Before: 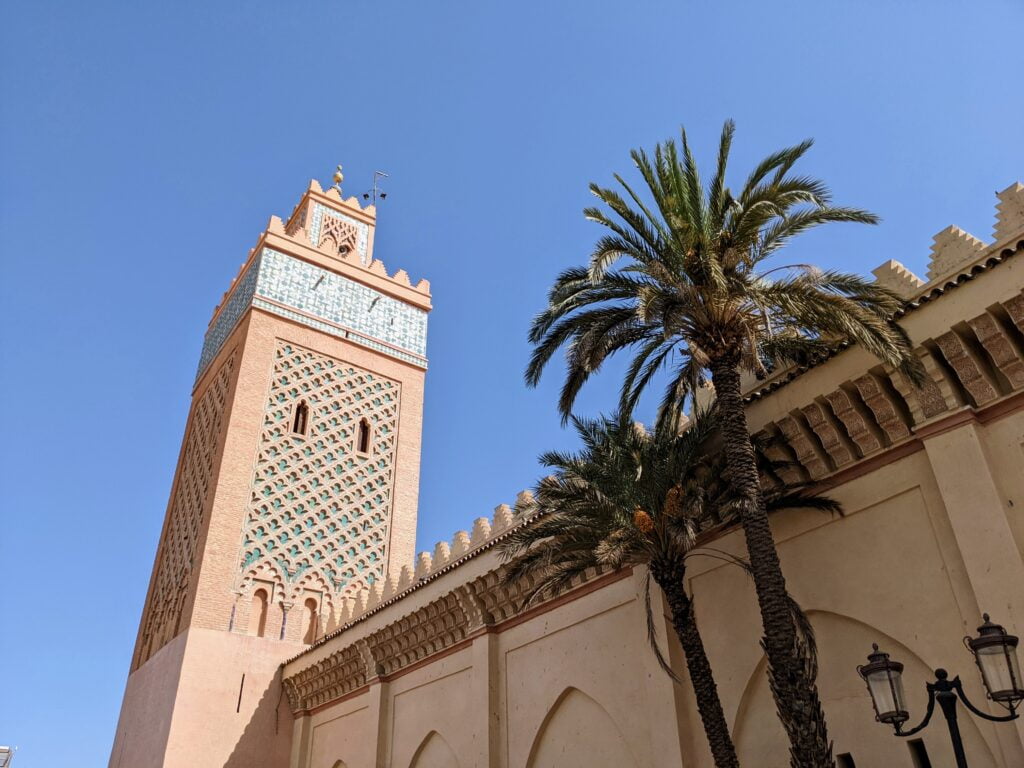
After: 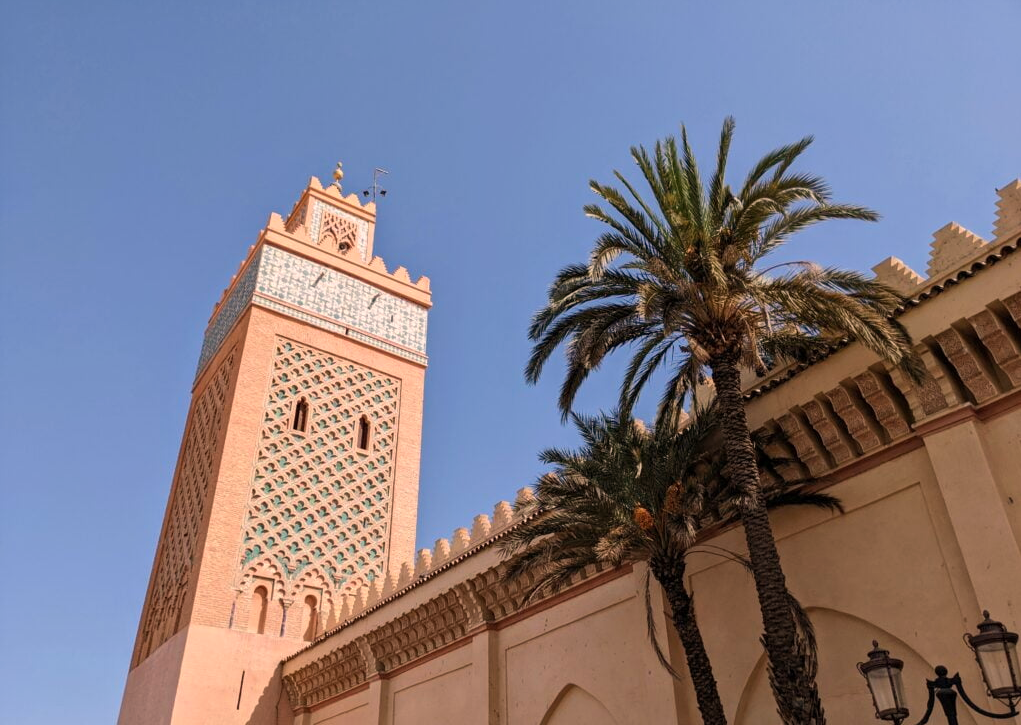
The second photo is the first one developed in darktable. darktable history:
crop: top 0.448%, right 0.264%, bottom 5.045%
tone equalizer: on, module defaults
white balance: red 1.127, blue 0.943
shadows and highlights: shadows 25, white point adjustment -3, highlights -30
